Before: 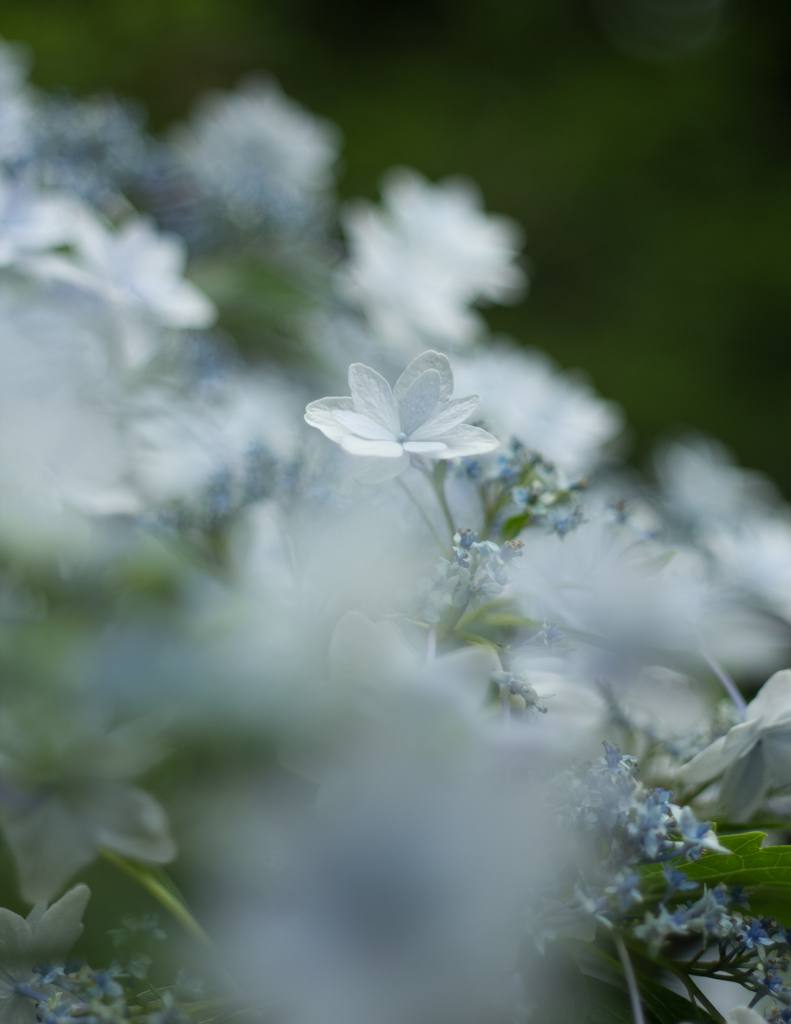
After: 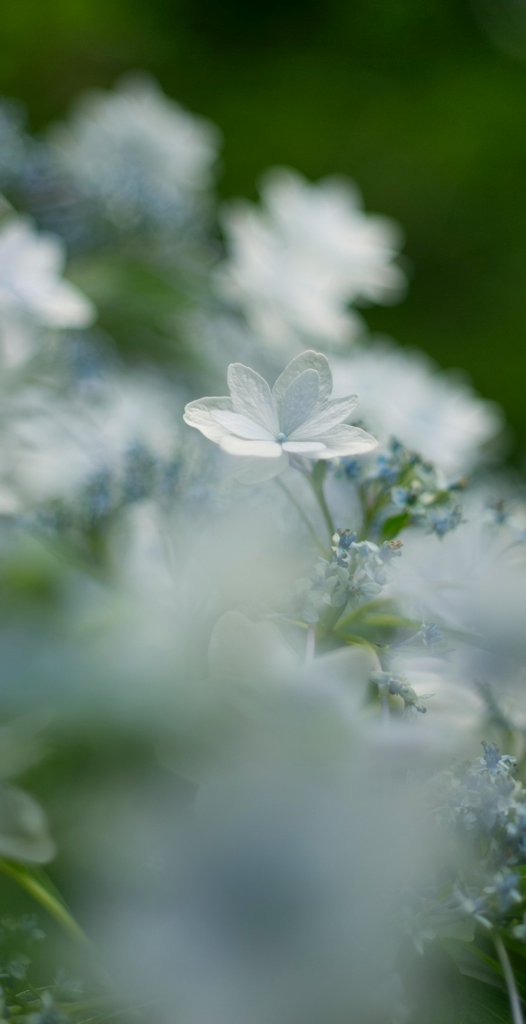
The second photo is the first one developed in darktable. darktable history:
color correction: highlights a* 3.98, highlights b* 4.93, shadows a* -7.32, shadows b* 4.9
shadows and highlights: low approximation 0.01, soften with gaussian
crop and rotate: left 15.408%, right 18.02%
contrast brightness saturation: saturation 0.181
